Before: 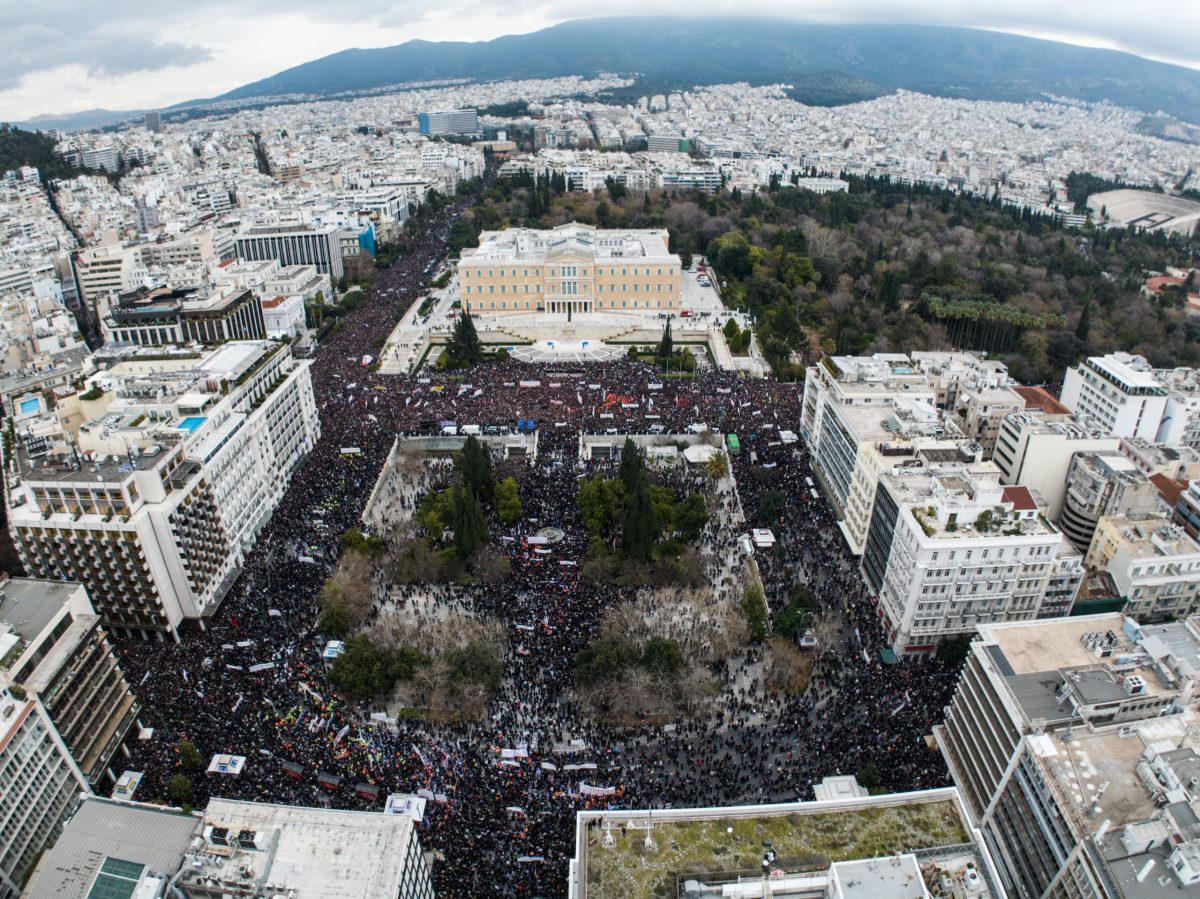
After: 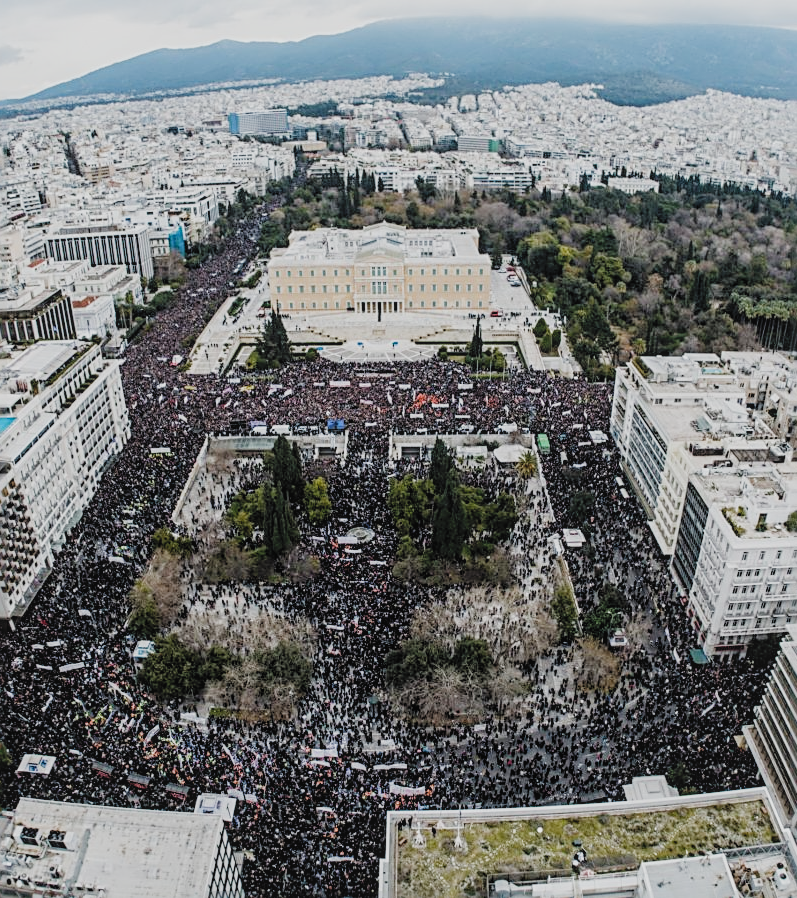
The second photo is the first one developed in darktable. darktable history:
sharpen: radius 2.547, amount 0.652
contrast brightness saturation: brightness 0.151
local contrast: detail 109%
crop and rotate: left 15.875%, right 17.645%
filmic rgb: black relative exposure -7.65 EV, white relative exposure 4.56 EV, threshold 3.02 EV, hardness 3.61, preserve chrominance no, color science v5 (2021), enable highlight reconstruction true
